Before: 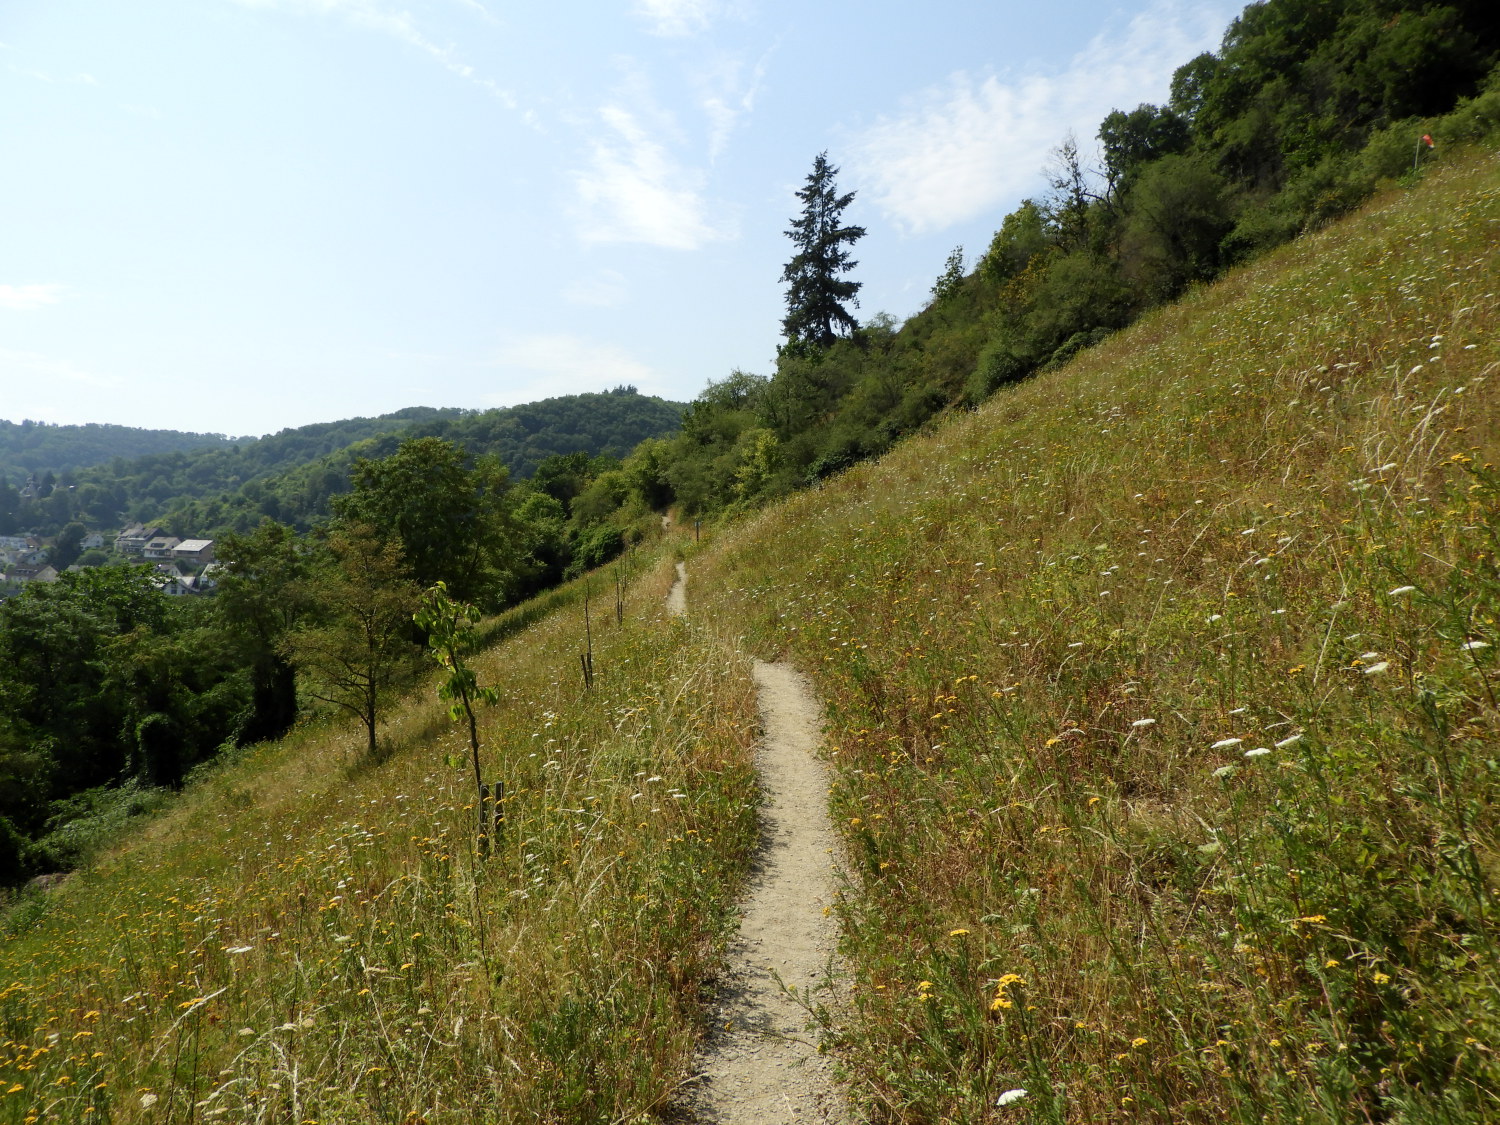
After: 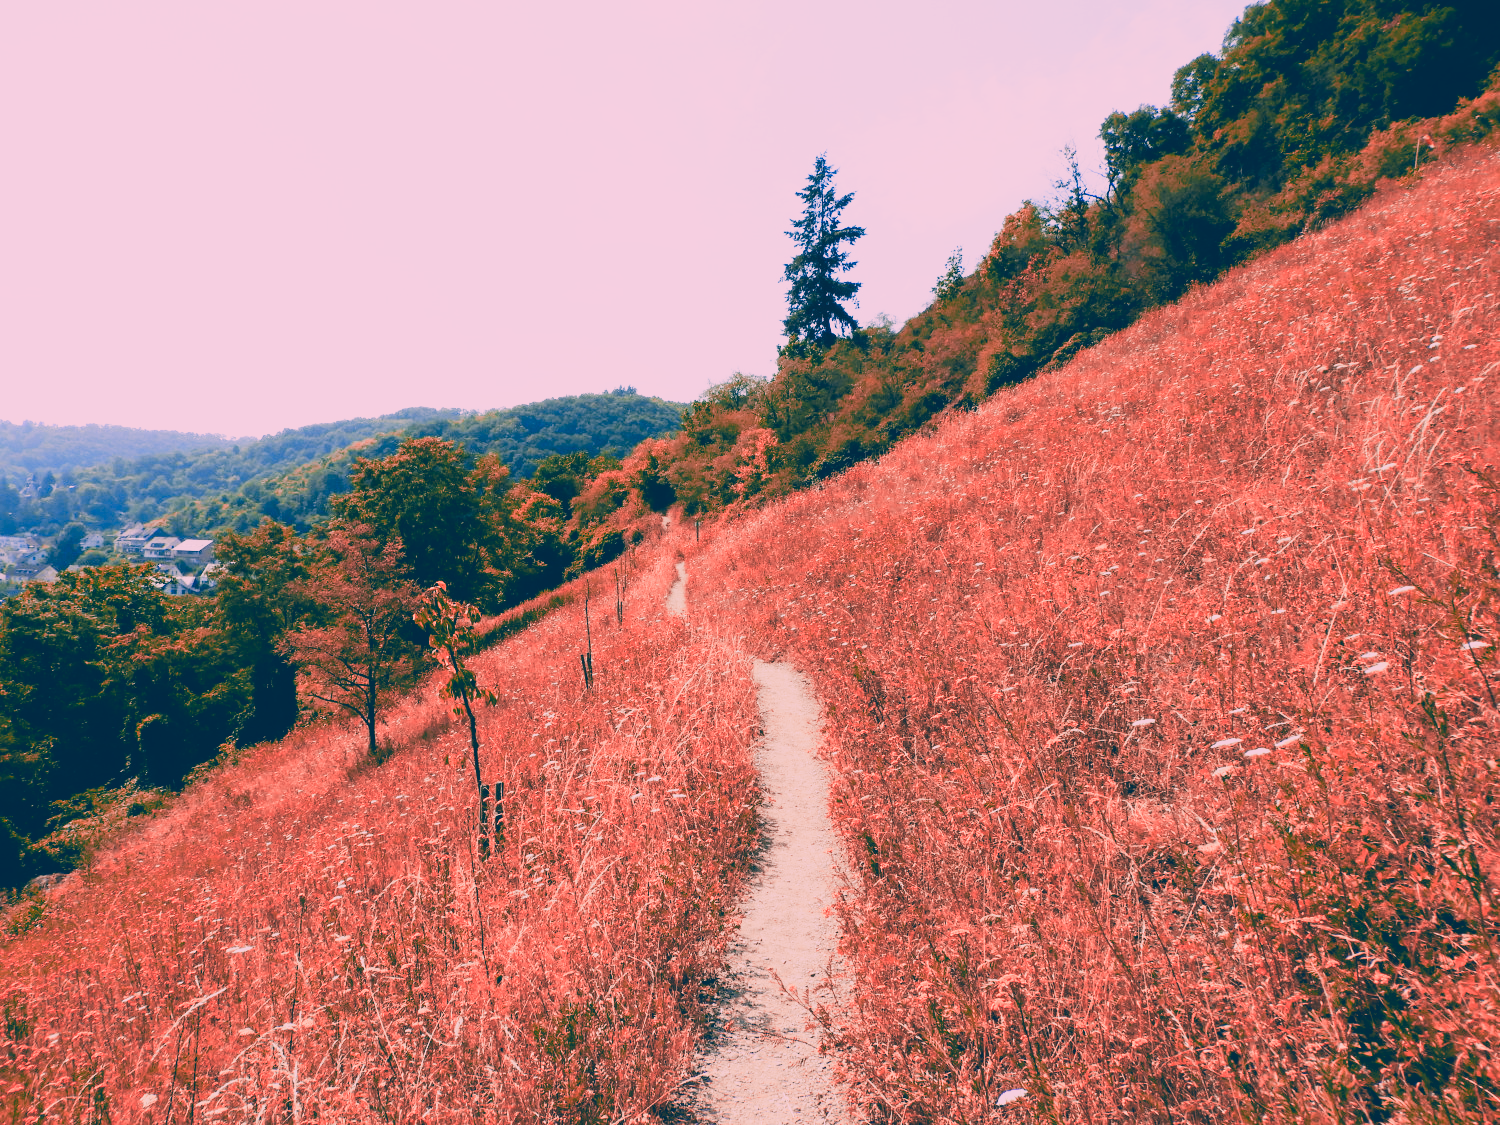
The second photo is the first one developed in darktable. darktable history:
color zones: curves: ch2 [(0, 0.5) (0.084, 0.497) (0.323, 0.335) (0.4, 0.497) (1, 0.5)], process mode strong
color contrast: green-magenta contrast 0.85, blue-yellow contrast 1.25, unbound 0
base curve: curves: ch0 [(0, 0) (0.007, 0.004) (0.027, 0.03) (0.046, 0.07) (0.207, 0.54) (0.442, 0.872) (0.673, 0.972) (1, 1)], preserve colors none
contrast brightness saturation: contrast -0.26, saturation -0.43
color correction: highlights a* 17.03, highlights b* 0.205, shadows a* -15.38, shadows b* -14.56, saturation 1.5
